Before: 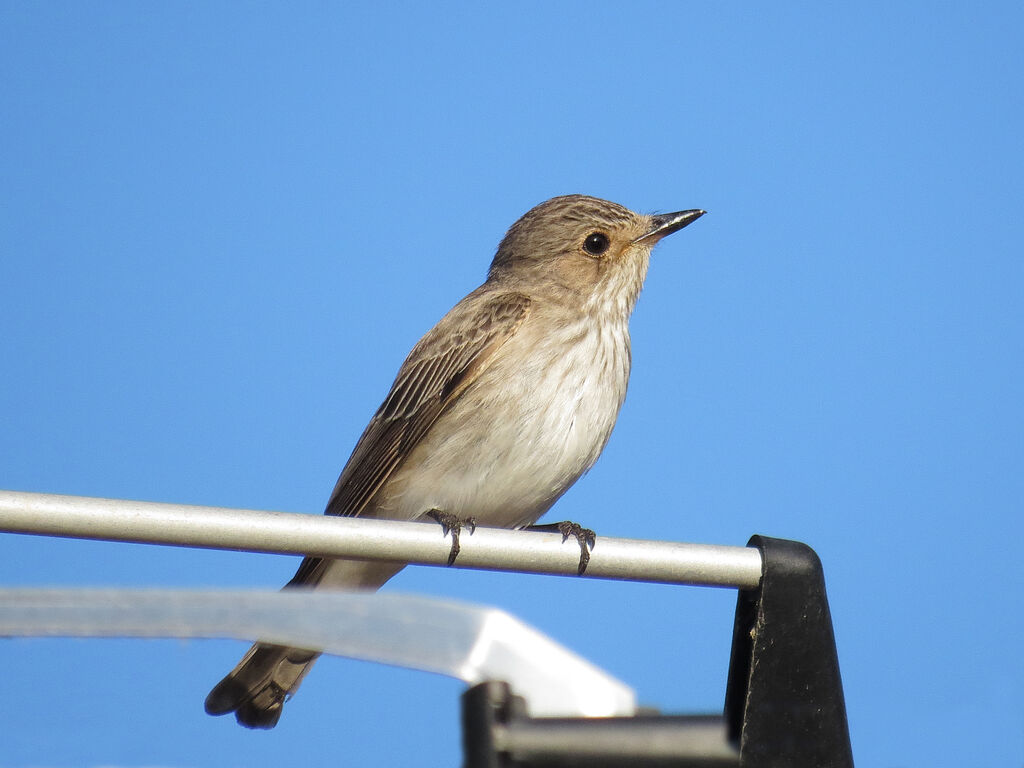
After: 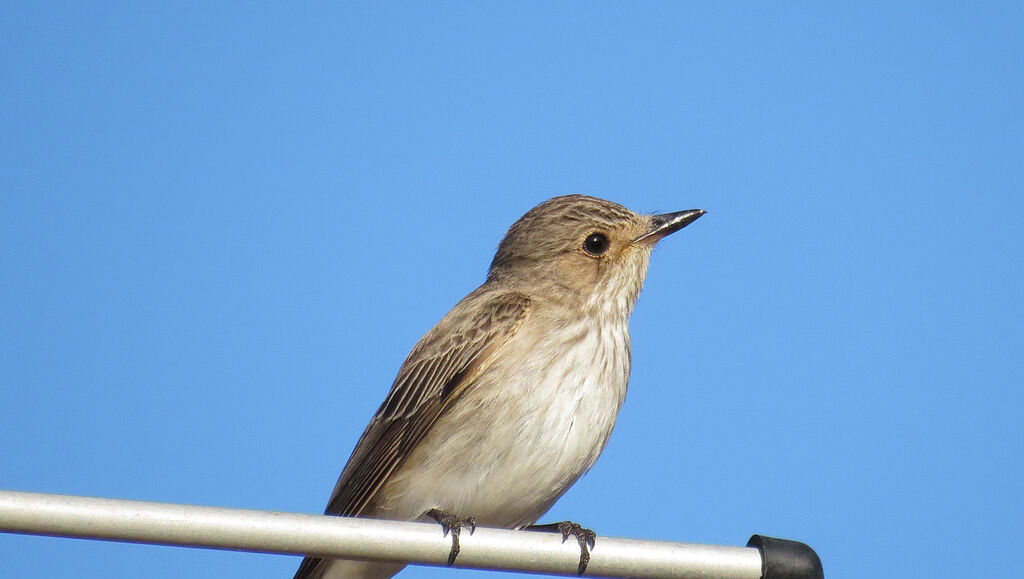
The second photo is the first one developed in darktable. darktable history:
crop: bottom 24.541%
